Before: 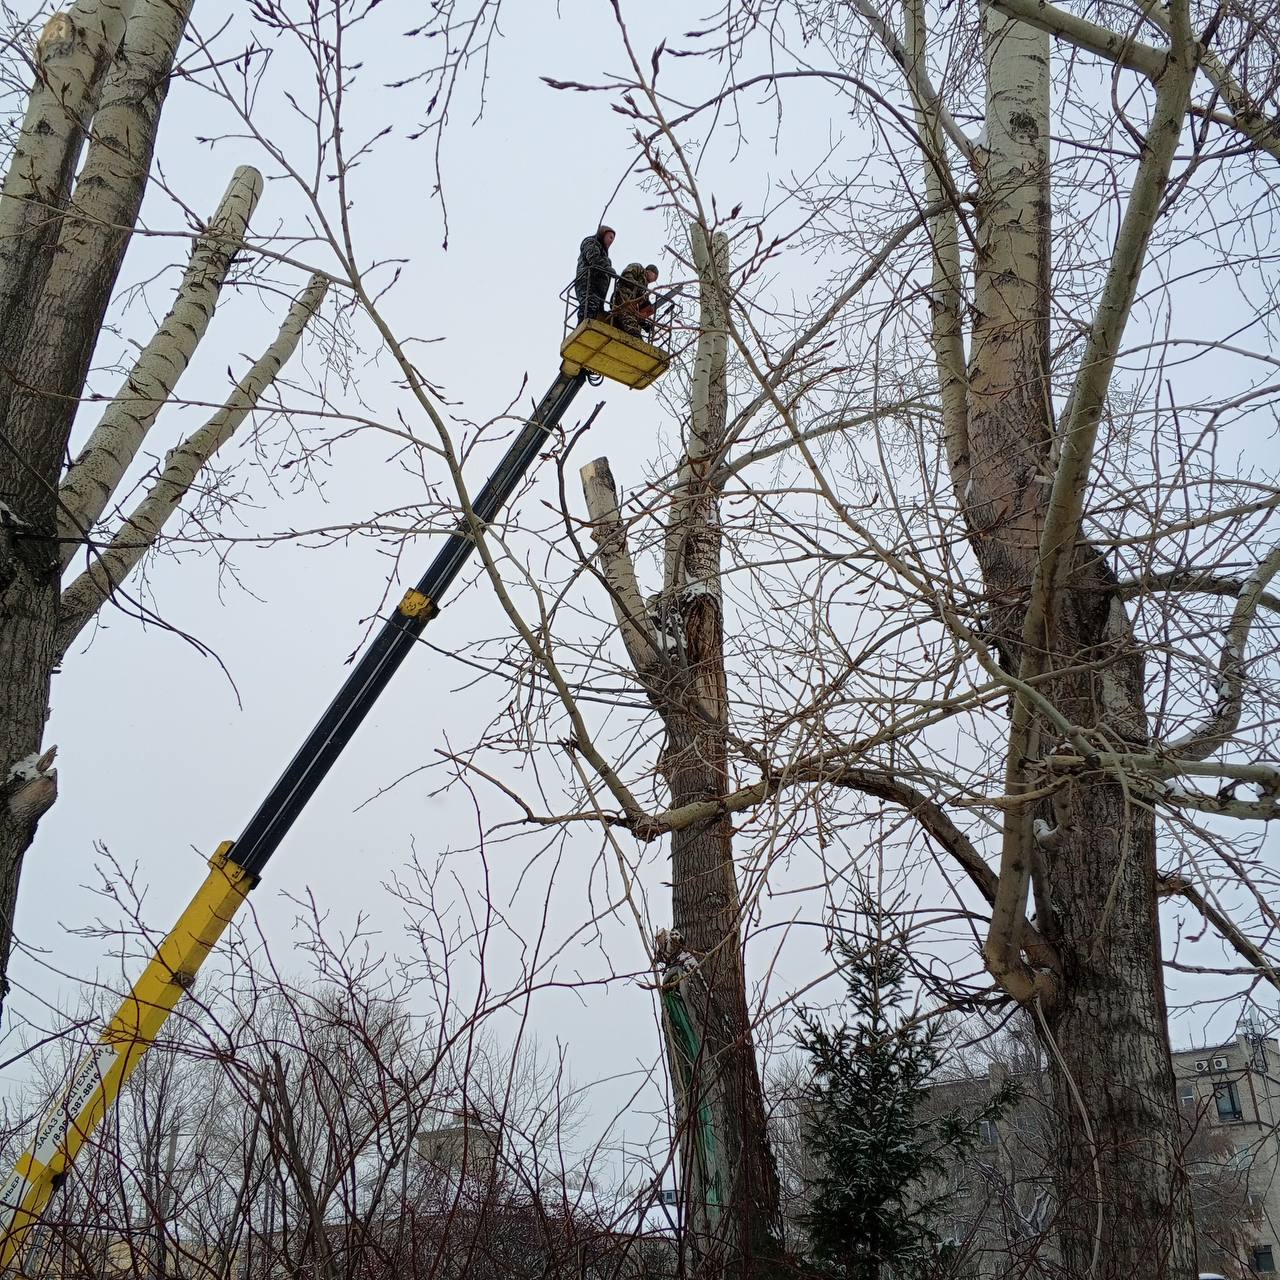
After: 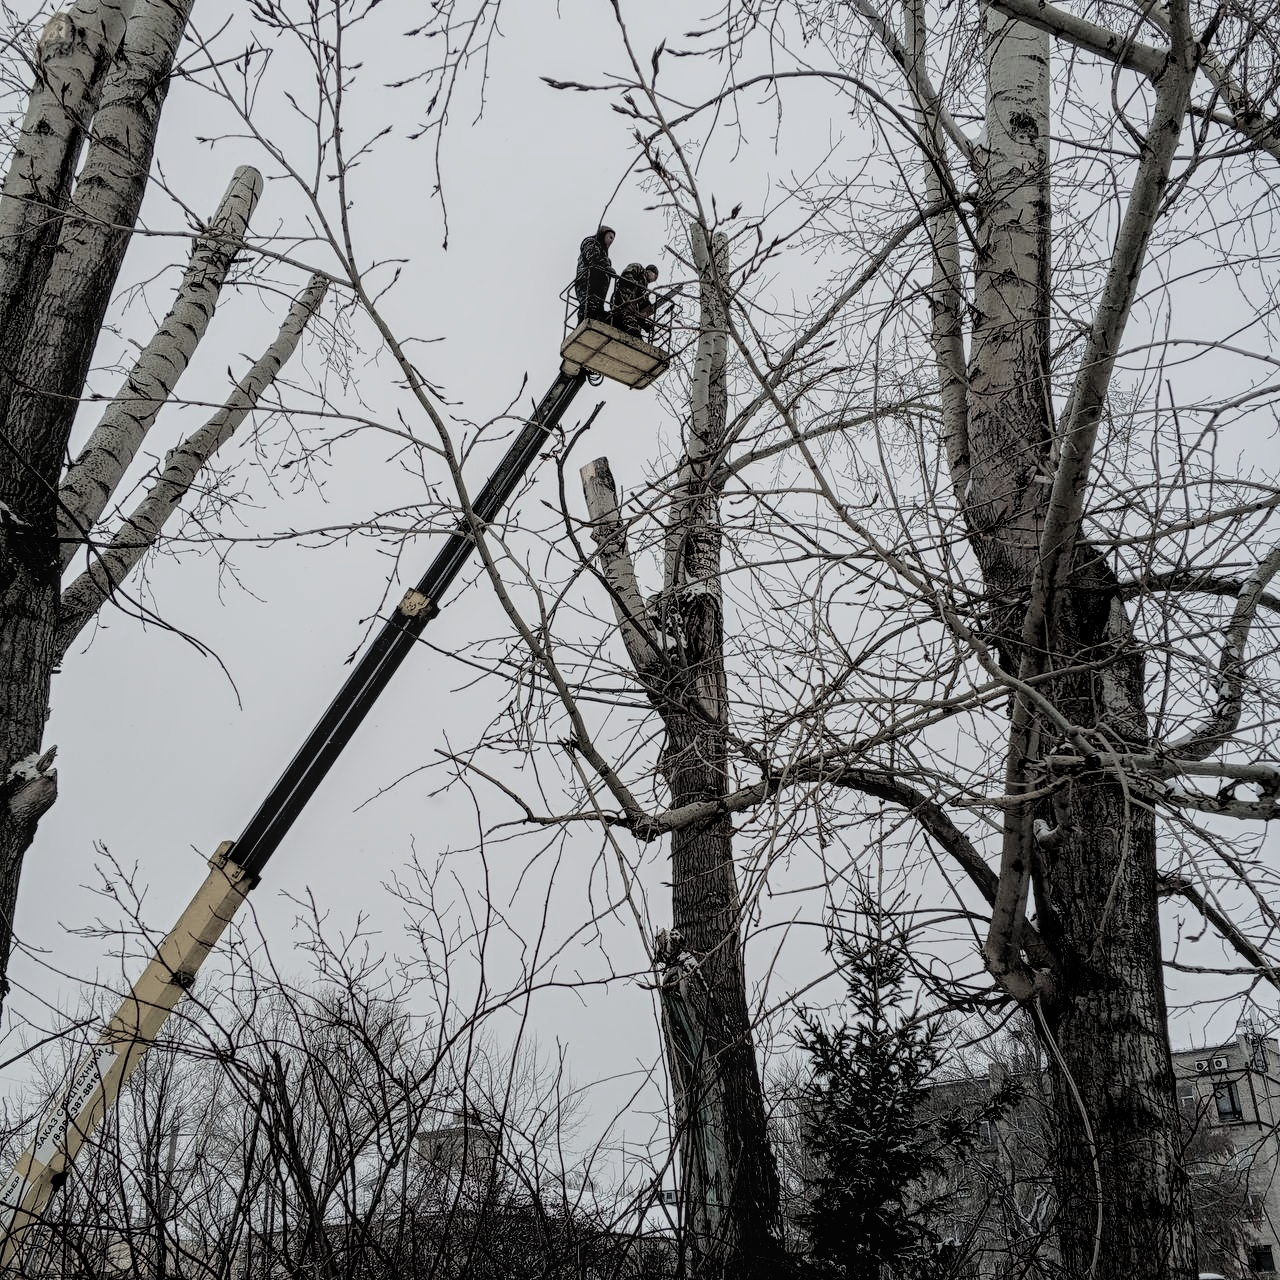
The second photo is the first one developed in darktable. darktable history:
local contrast: on, module defaults
filmic rgb: black relative exposure -5.01 EV, white relative exposure 3.98 EV, hardness 2.9, contrast 1.197, highlights saturation mix -28.87%, color science v4 (2020)
